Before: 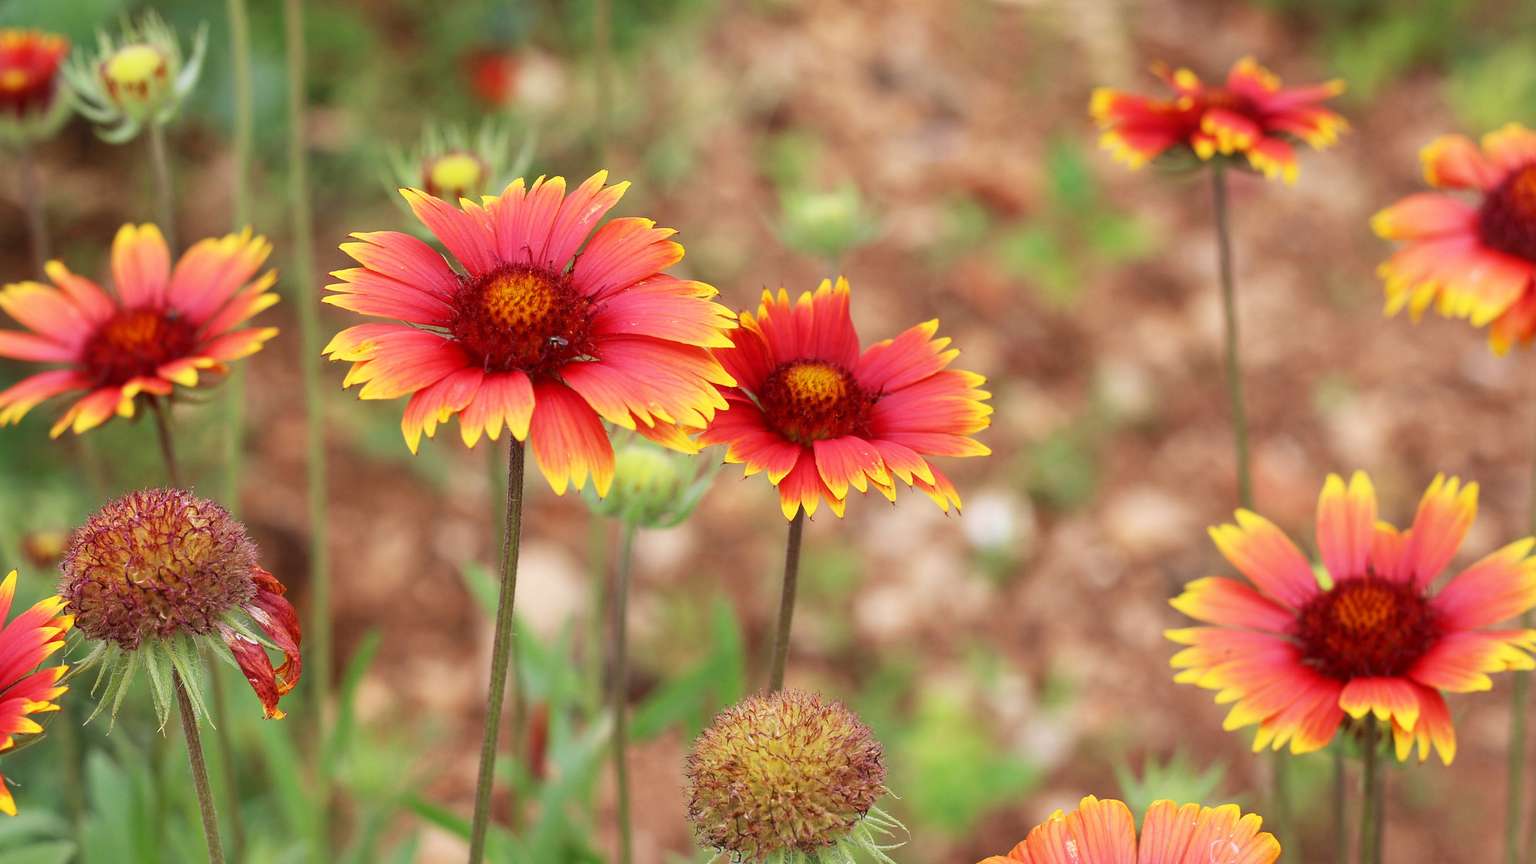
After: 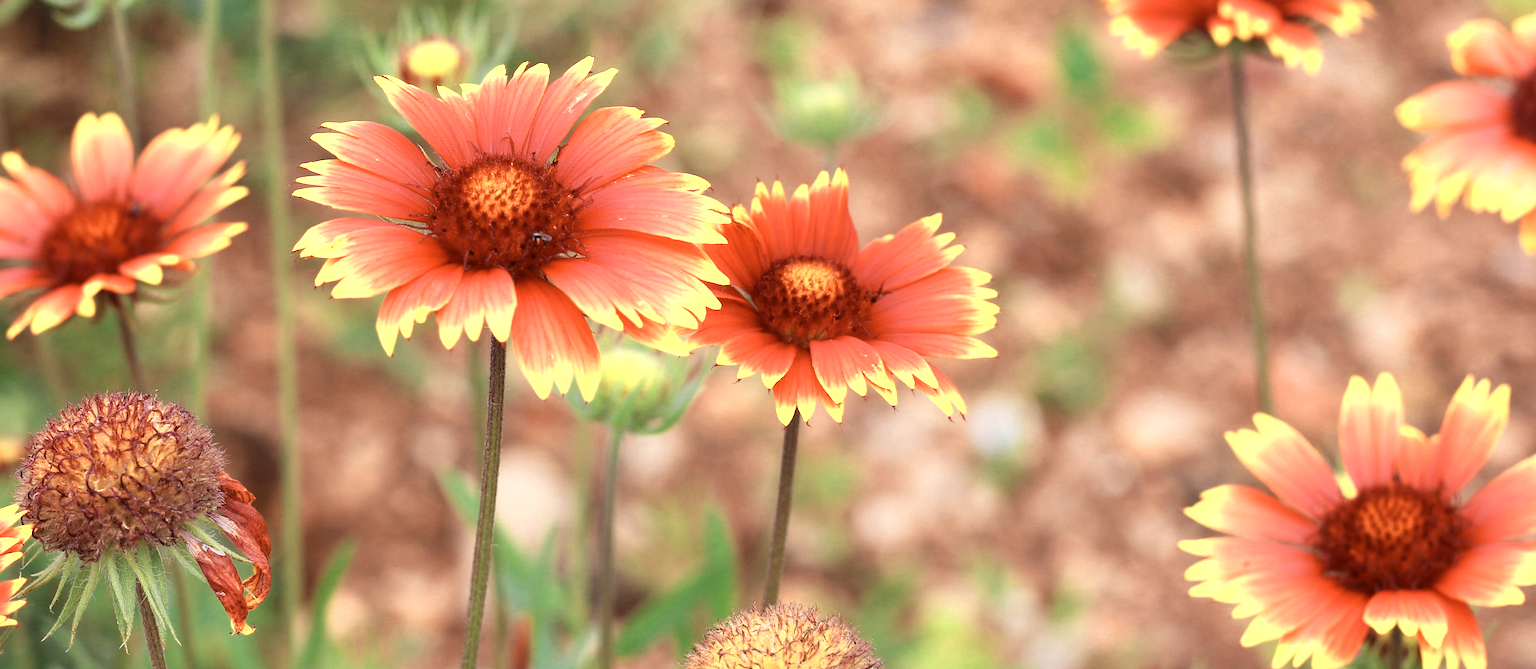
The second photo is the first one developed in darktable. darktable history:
color zones: curves: ch0 [(0.018, 0.548) (0.224, 0.64) (0.425, 0.447) (0.675, 0.575) (0.732, 0.579)]; ch1 [(0.066, 0.487) (0.25, 0.5) (0.404, 0.43) (0.75, 0.421) (0.956, 0.421)]; ch2 [(0.044, 0.561) (0.215, 0.465) (0.399, 0.544) (0.465, 0.548) (0.614, 0.447) (0.724, 0.43) (0.882, 0.623) (0.956, 0.632)]
crop and rotate: left 2.882%, top 13.489%, right 2.084%, bottom 12.822%
